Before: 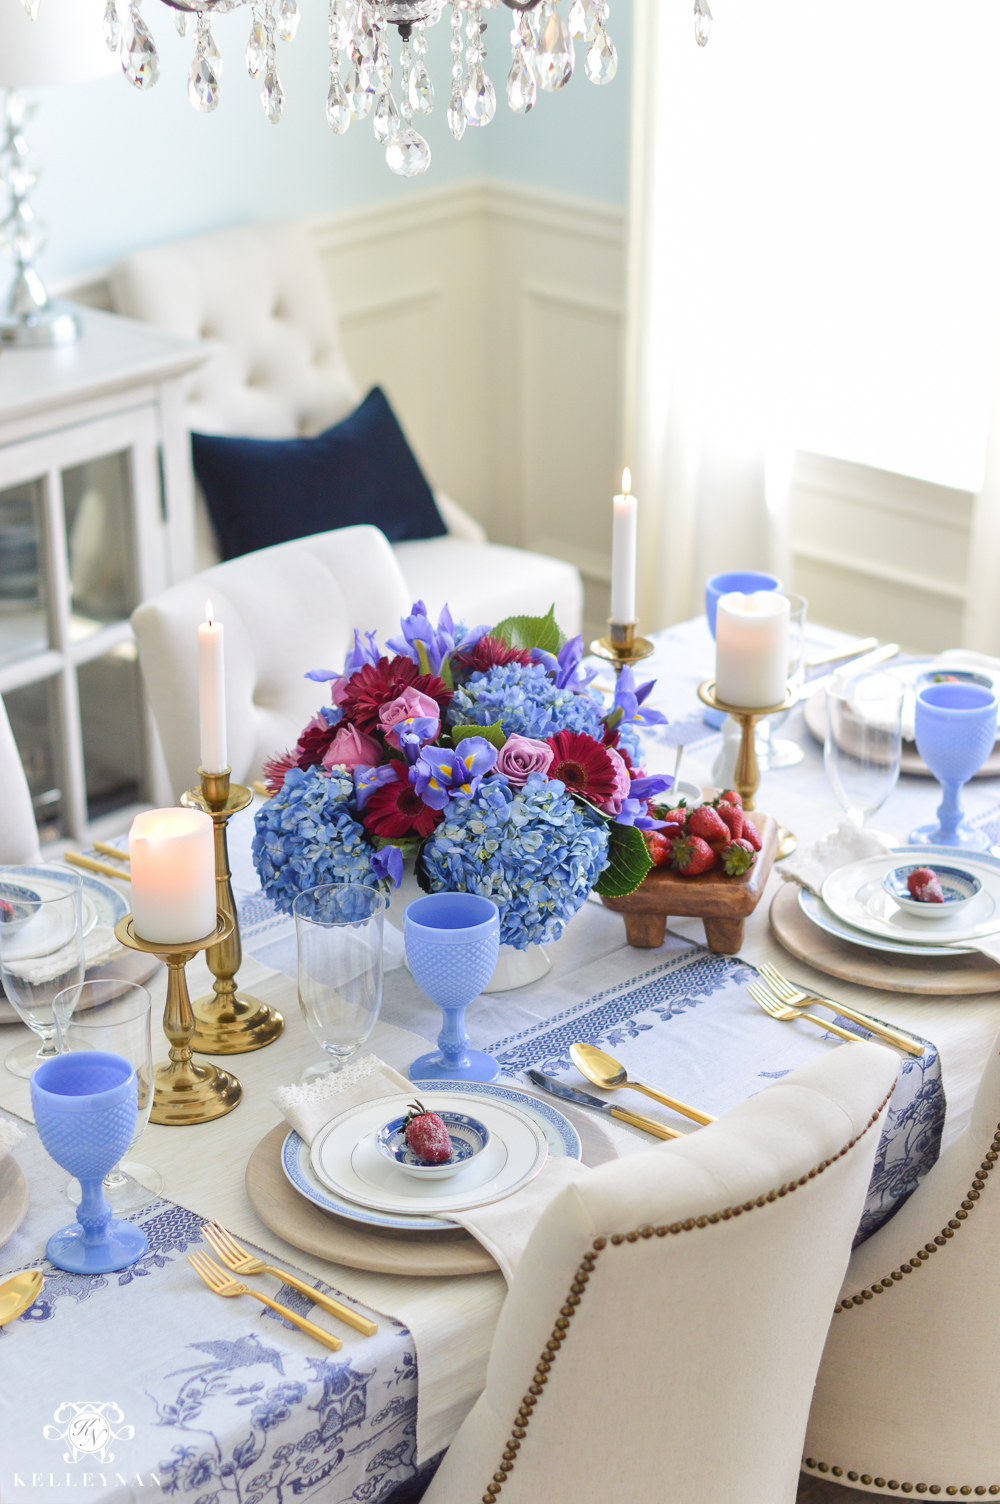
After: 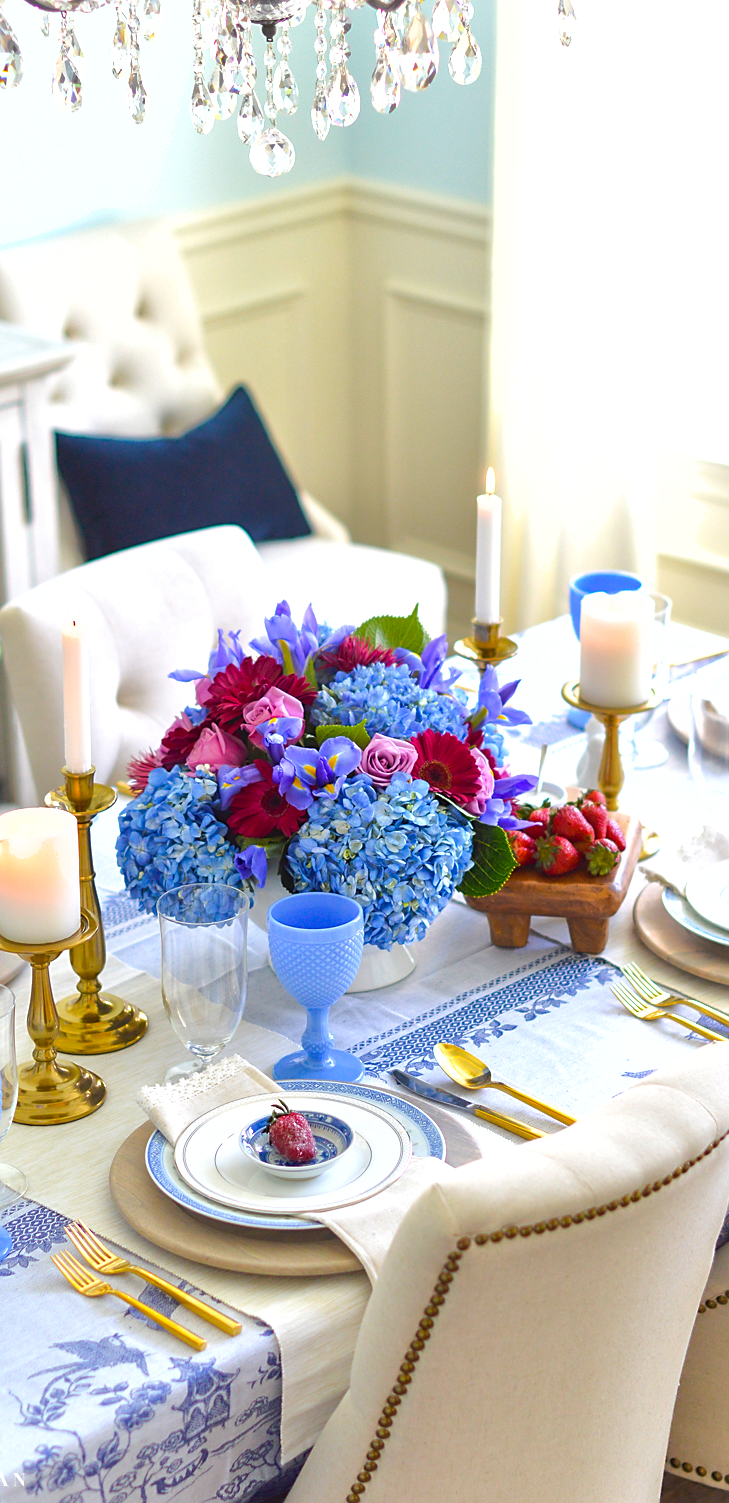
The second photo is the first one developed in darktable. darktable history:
crop: left 13.633%, right 13.46%
shadows and highlights: on, module defaults
sharpen: radius 1.854, amount 0.396, threshold 1.681
color balance rgb: perceptual saturation grading › global saturation 31.029%, global vibrance 20%
tone equalizer: -8 EV -0.397 EV, -7 EV -0.388 EV, -6 EV -0.314 EV, -5 EV -0.194 EV, -3 EV 0.203 EV, -2 EV 0.331 EV, -1 EV 0.402 EV, +0 EV 0.388 EV, edges refinement/feathering 500, mask exposure compensation -1.57 EV, preserve details no
